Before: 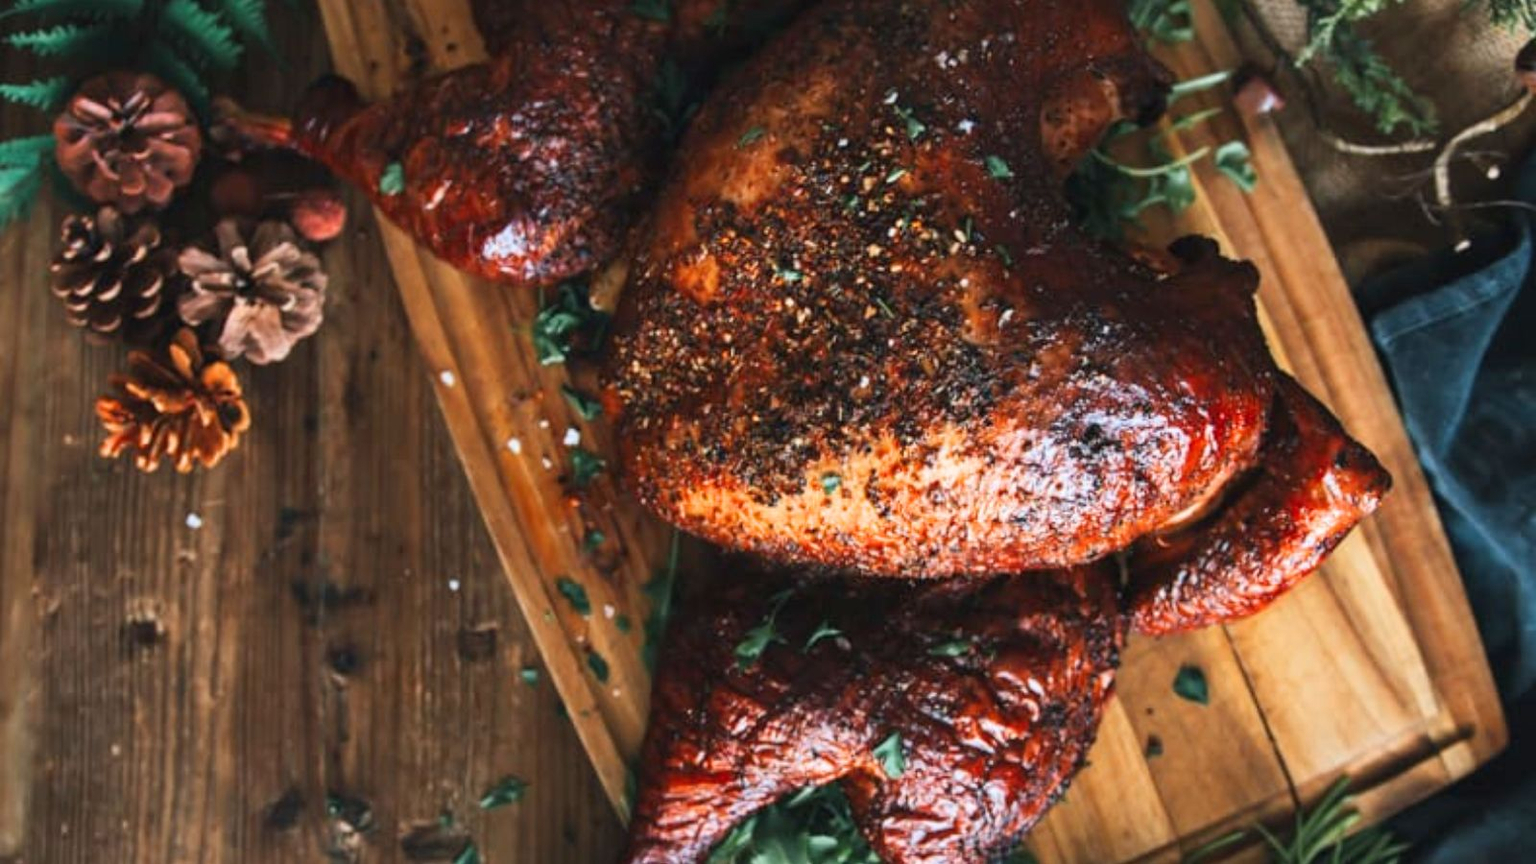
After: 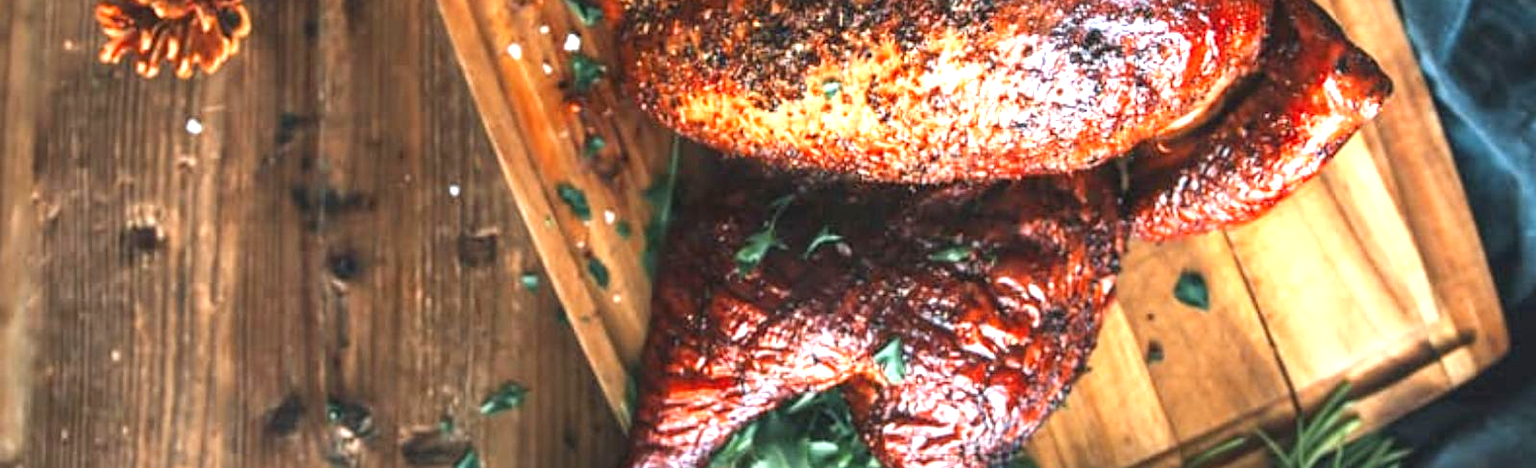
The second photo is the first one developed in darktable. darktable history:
exposure: exposure 0.989 EV, compensate highlight preservation false
crop and rotate: top 45.671%, right 0.029%
sharpen: amount 0.203
base curve: curves: ch0 [(0, 0) (0.283, 0.295) (1, 1)], preserve colors none
local contrast: on, module defaults
contrast equalizer: y [[0.609, 0.611, 0.615, 0.613, 0.607, 0.603], [0.504, 0.498, 0.496, 0.499, 0.506, 0.516], [0 ×6], [0 ×6], [0 ×6]], mix -0.215
